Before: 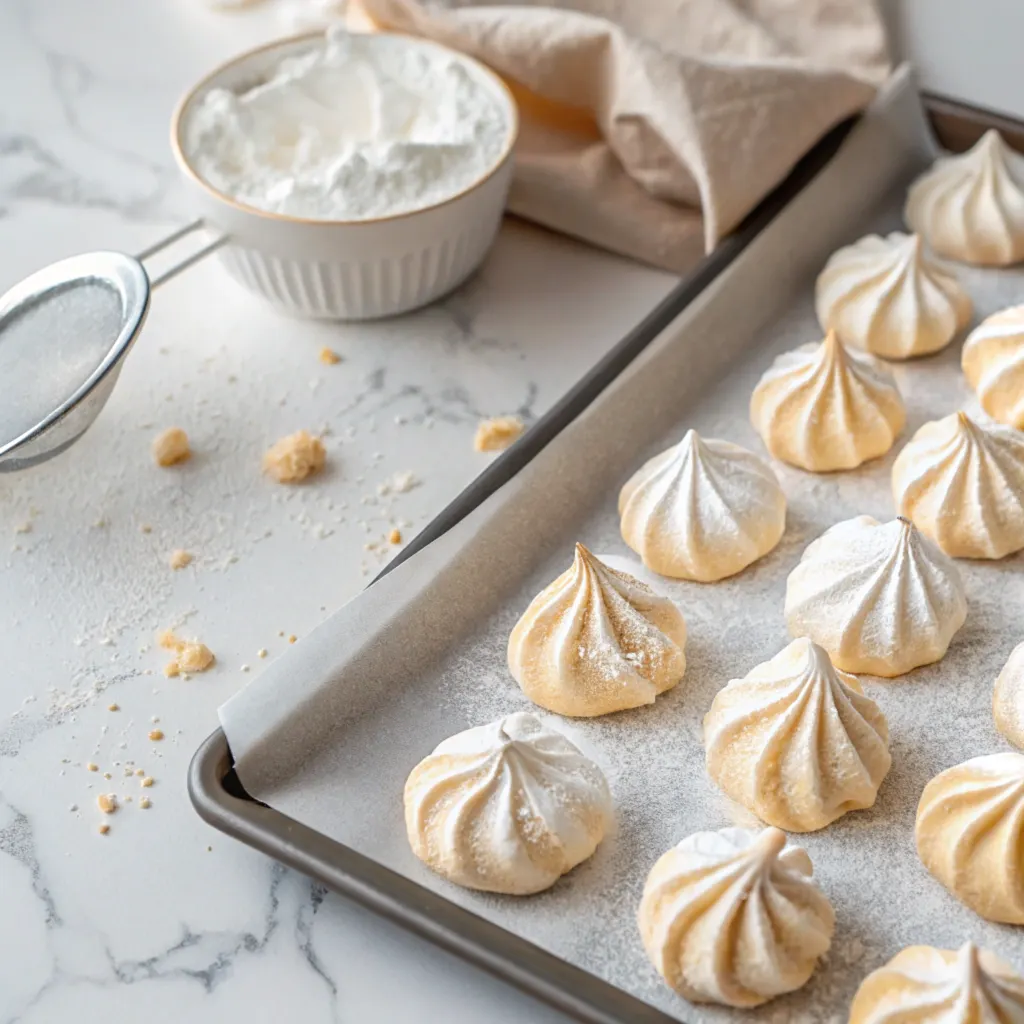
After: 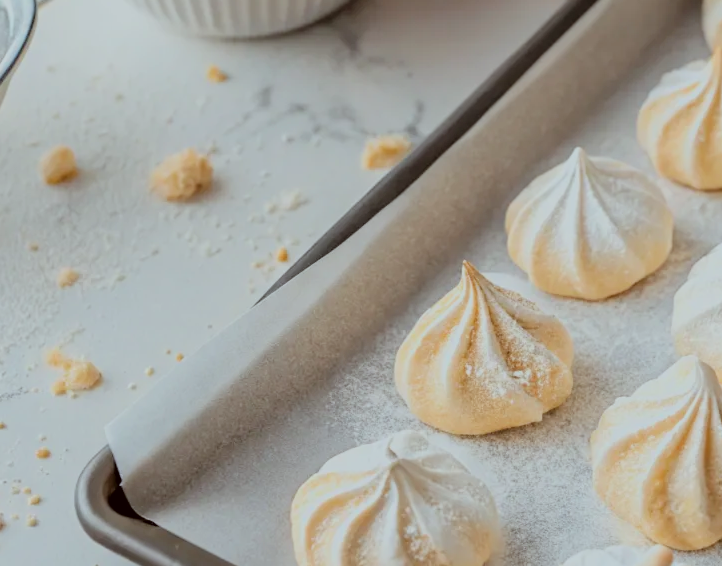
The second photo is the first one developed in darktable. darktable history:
crop: left 11.123%, top 27.61%, right 18.3%, bottom 17.034%
color correction: highlights a* -4.98, highlights b* -3.76, shadows a* 3.83, shadows b* 4.08
filmic rgb: black relative exposure -7.15 EV, white relative exposure 5.36 EV, hardness 3.02, color science v6 (2022)
